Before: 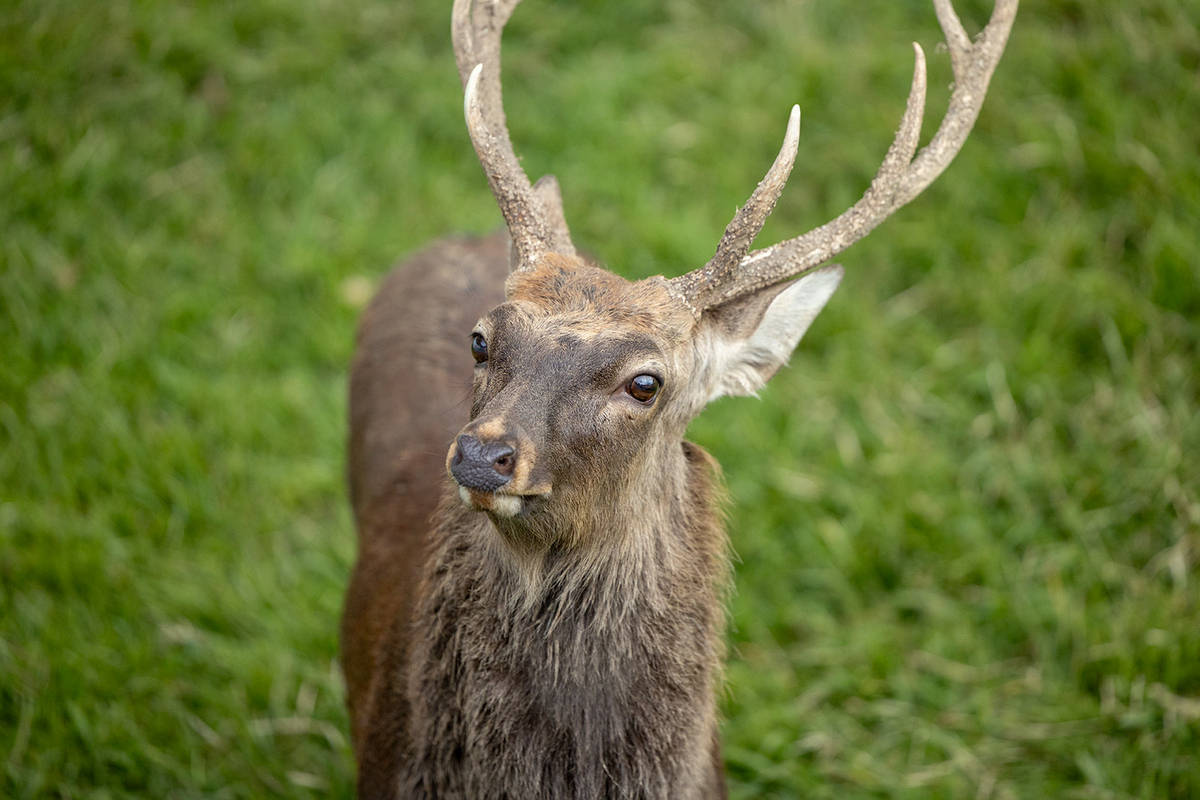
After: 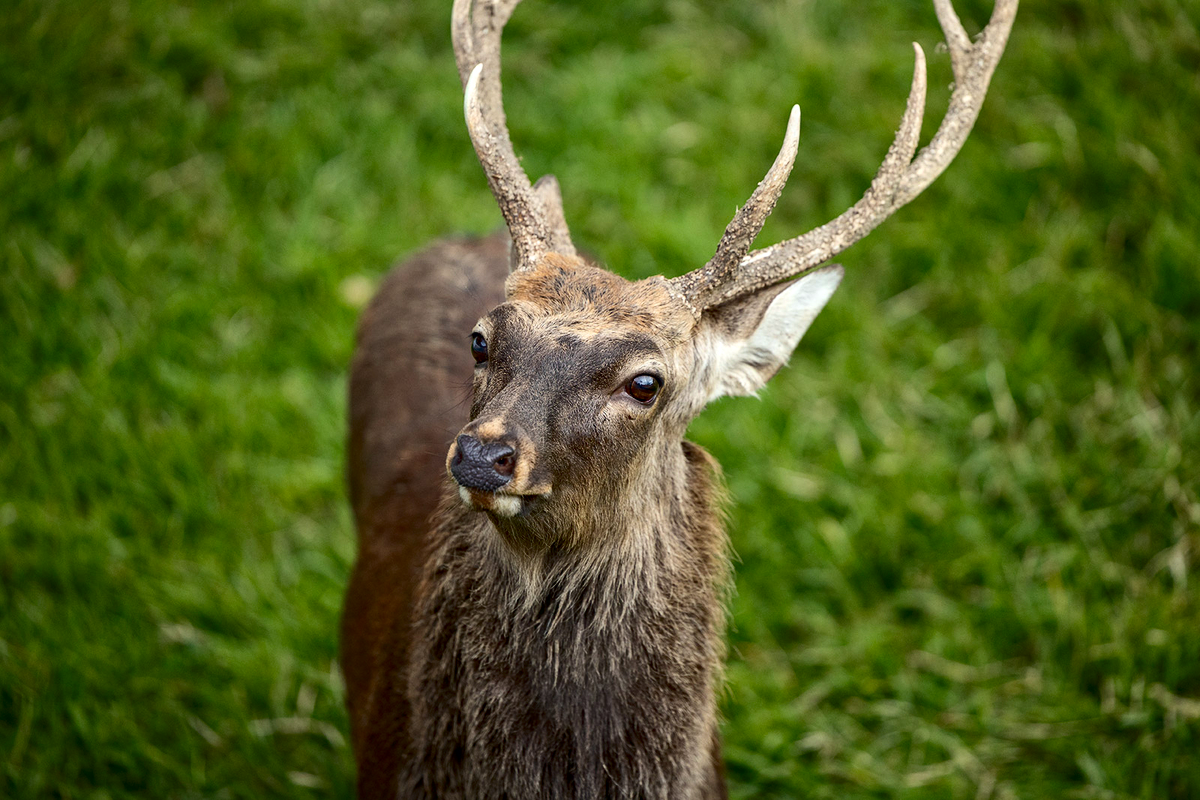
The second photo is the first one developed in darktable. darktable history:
haze removal: compatibility mode true, adaptive false
contrast brightness saturation: contrast 0.2, brightness -0.11, saturation 0.1
